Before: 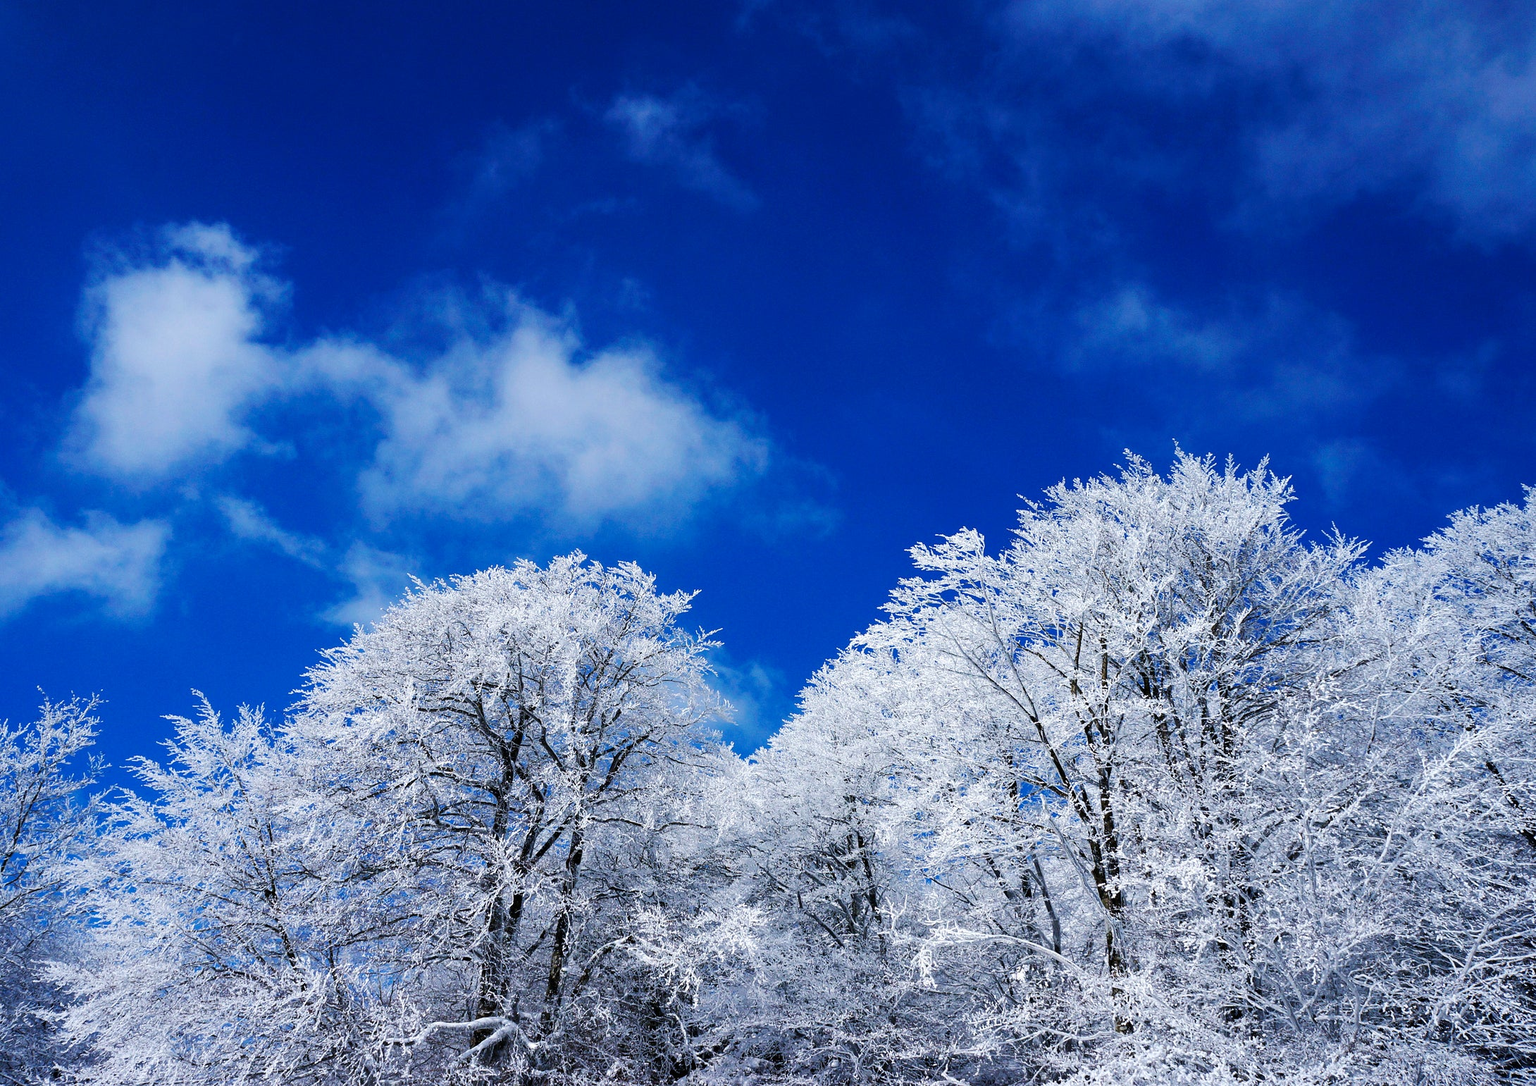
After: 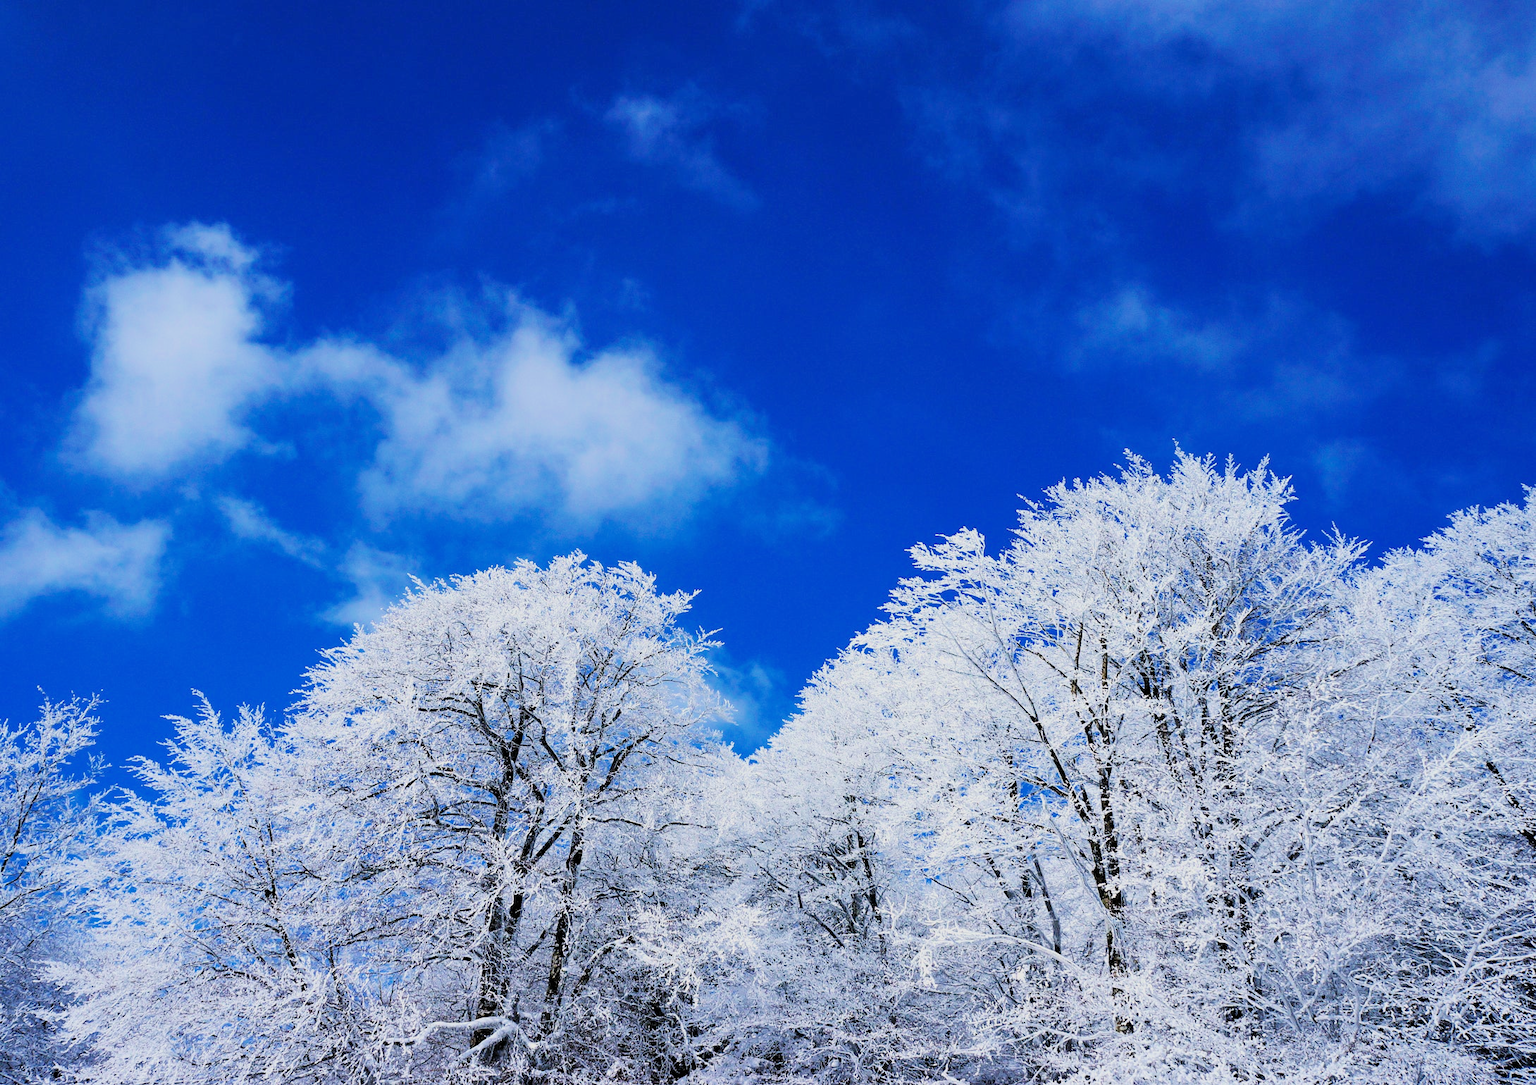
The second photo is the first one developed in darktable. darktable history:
exposure: black level correction 0, exposure 0.9 EV, compensate highlight preservation false
filmic rgb: black relative exposure -7.15 EV, white relative exposure 5.36 EV, hardness 3.02, color science v6 (2022)
white balance: red 1.009, blue 0.985
